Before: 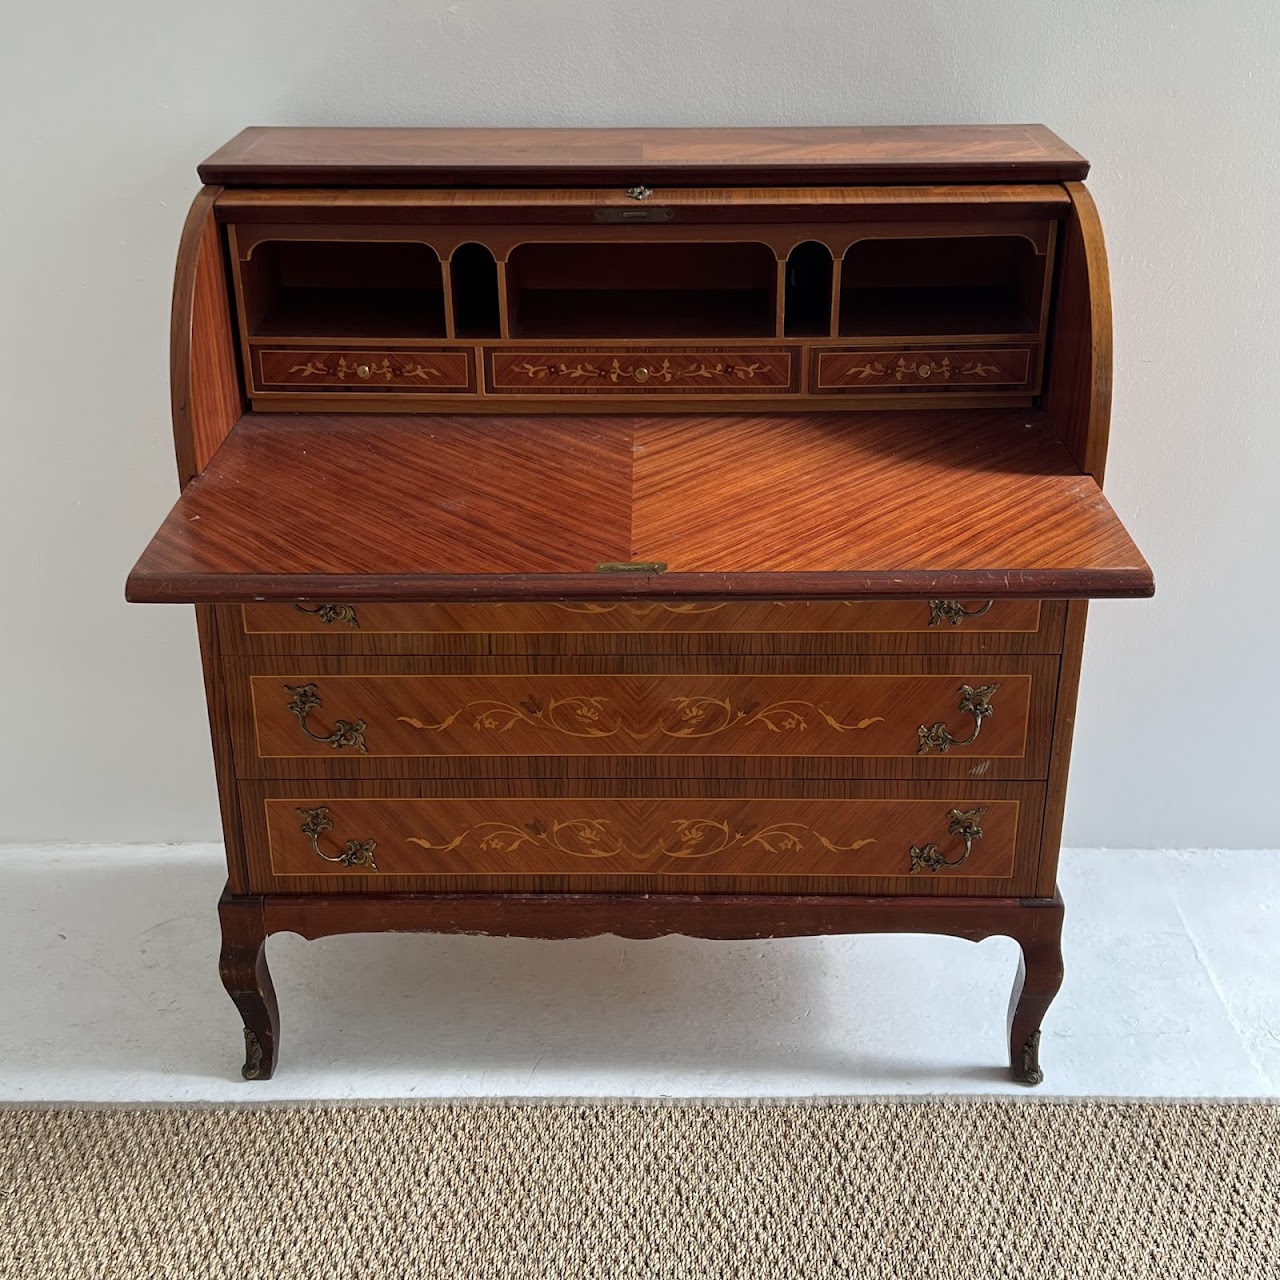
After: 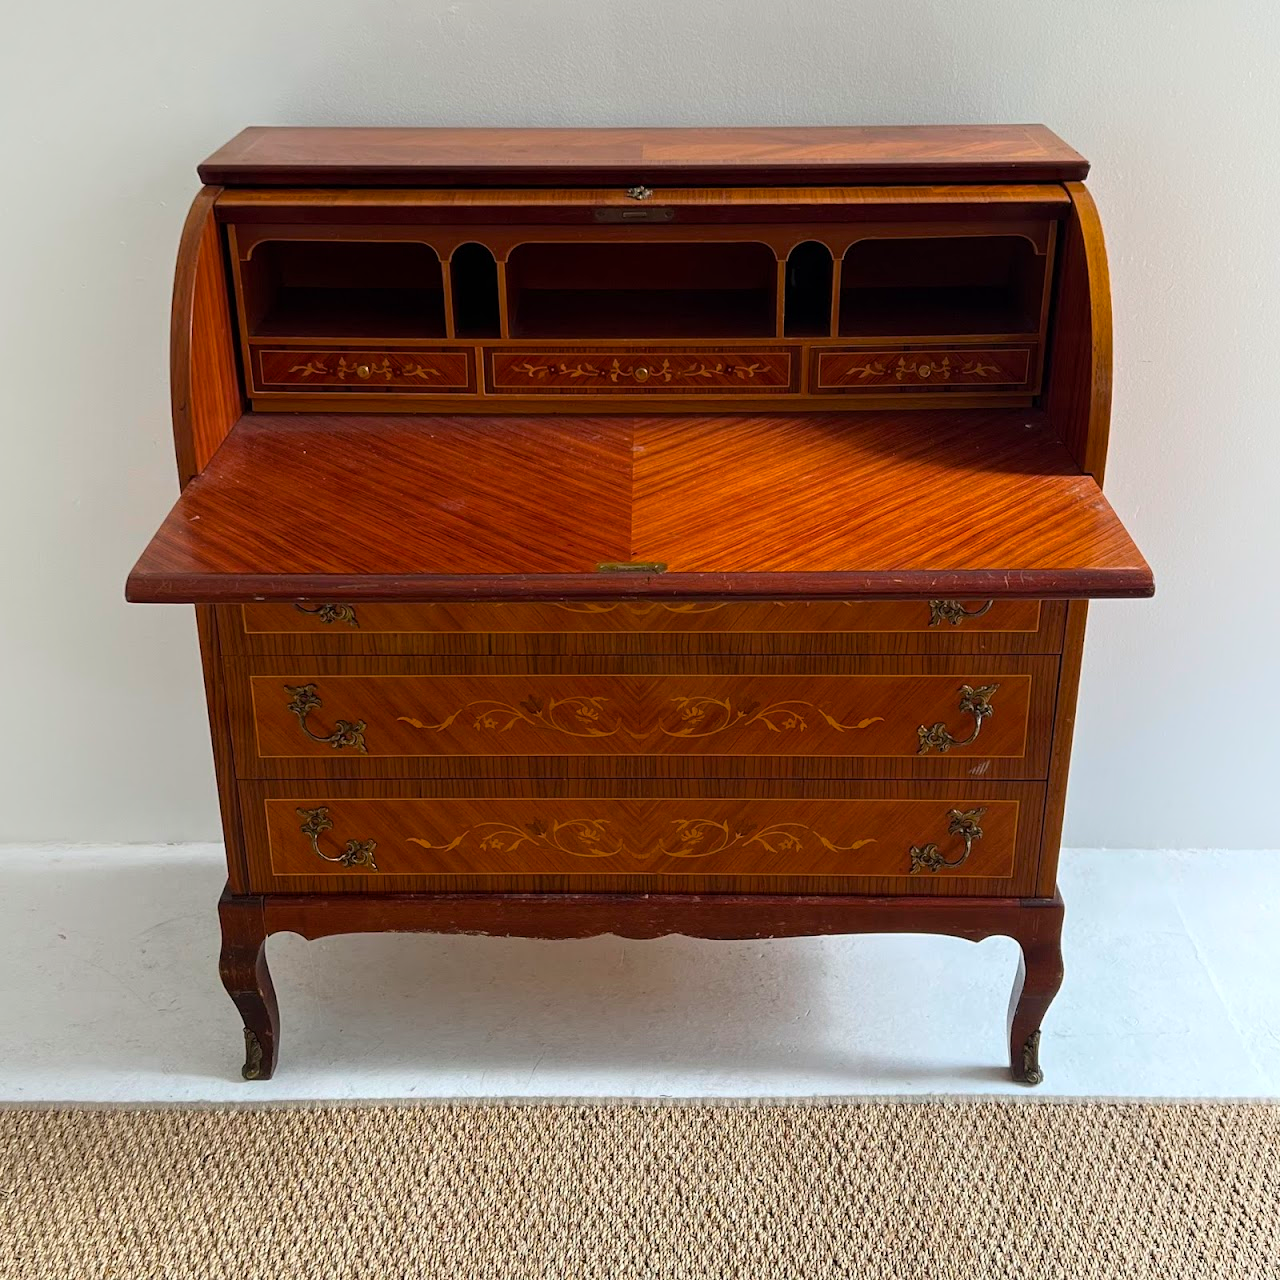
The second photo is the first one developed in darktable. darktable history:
color balance rgb: perceptual saturation grading › global saturation 20%, global vibrance 20%
shadows and highlights: shadows -24.28, highlights 49.77, soften with gaussian
